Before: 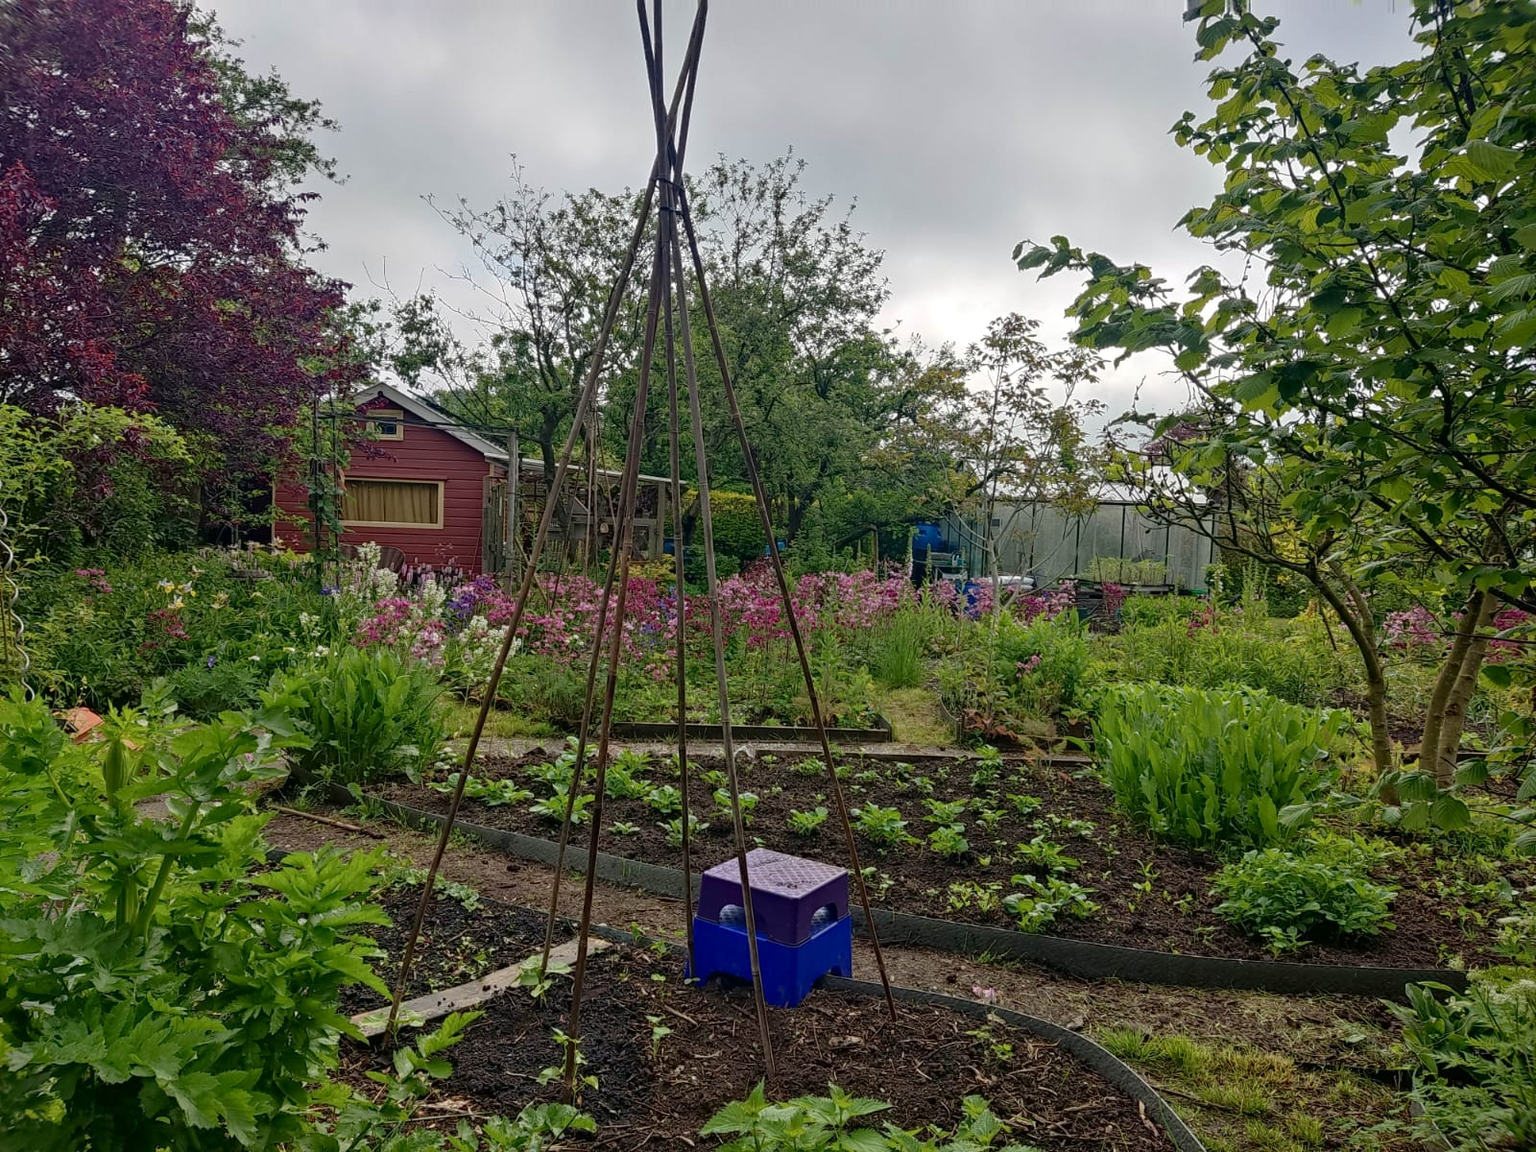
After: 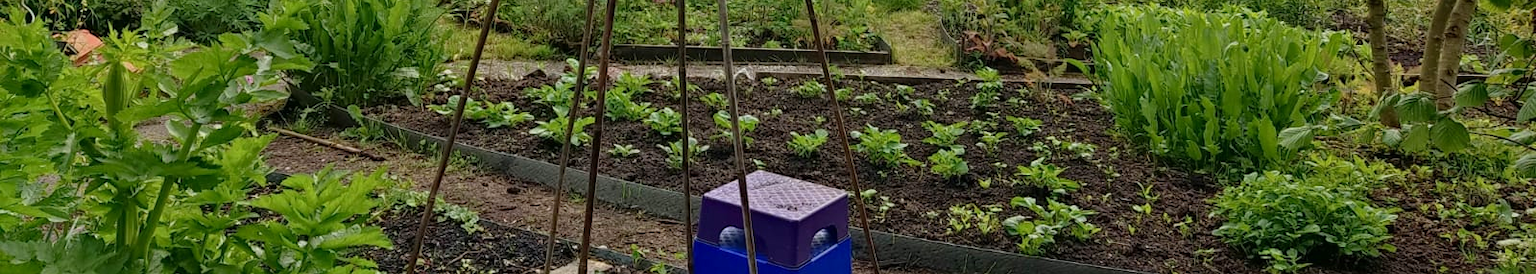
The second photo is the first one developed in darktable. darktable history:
crop and rotate: top 58.862%, bottom 17.225%
tone curve: curves: ch0 [(0, 0) (0.584, 0.595) (1, 1)], preserve colors none
exposure: exposure 0.218 EV, compensate highlight preservation false
